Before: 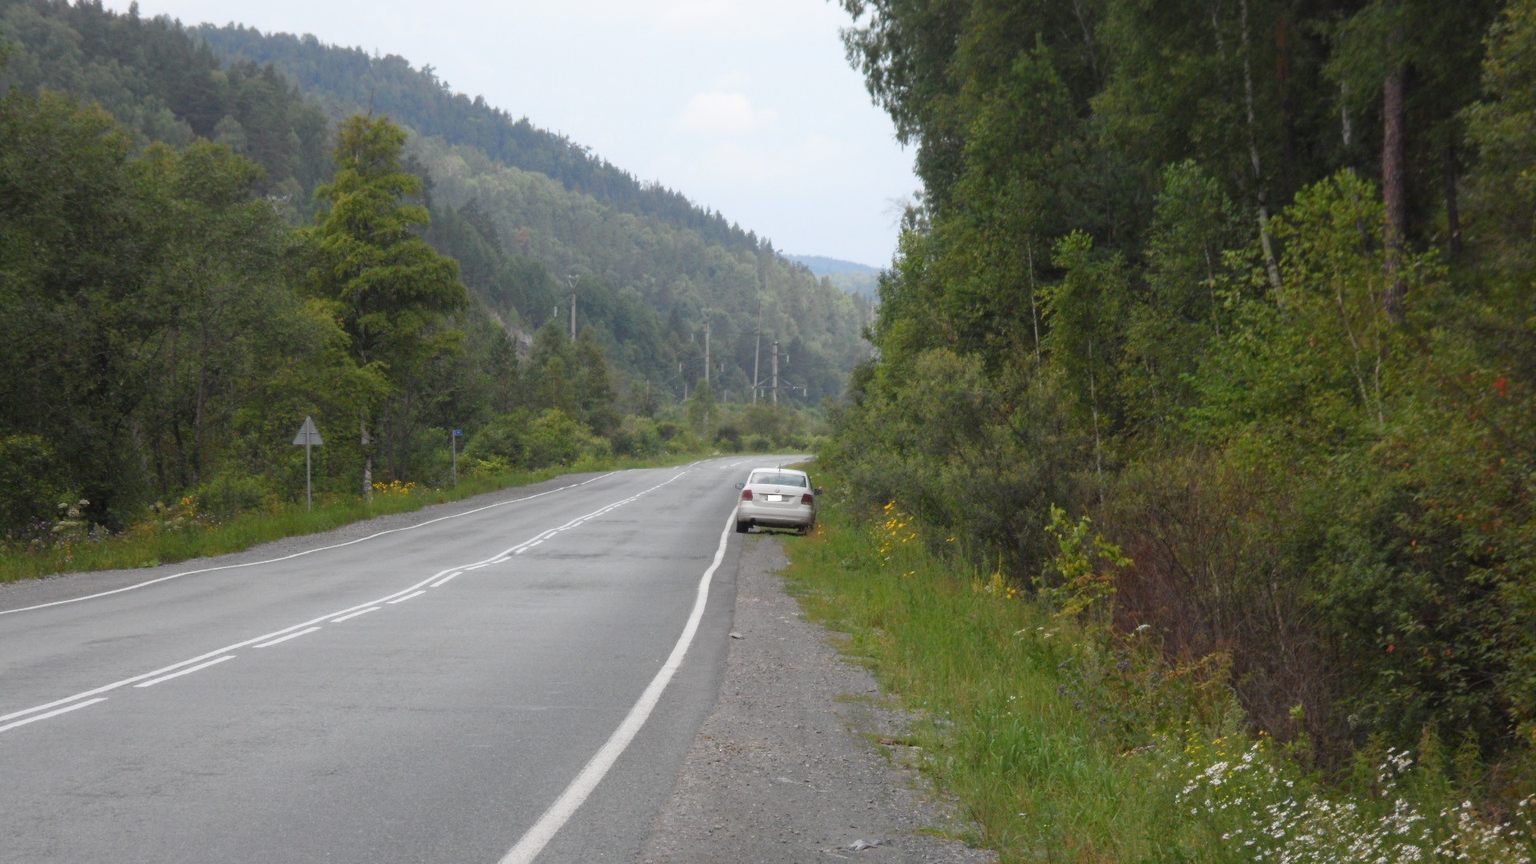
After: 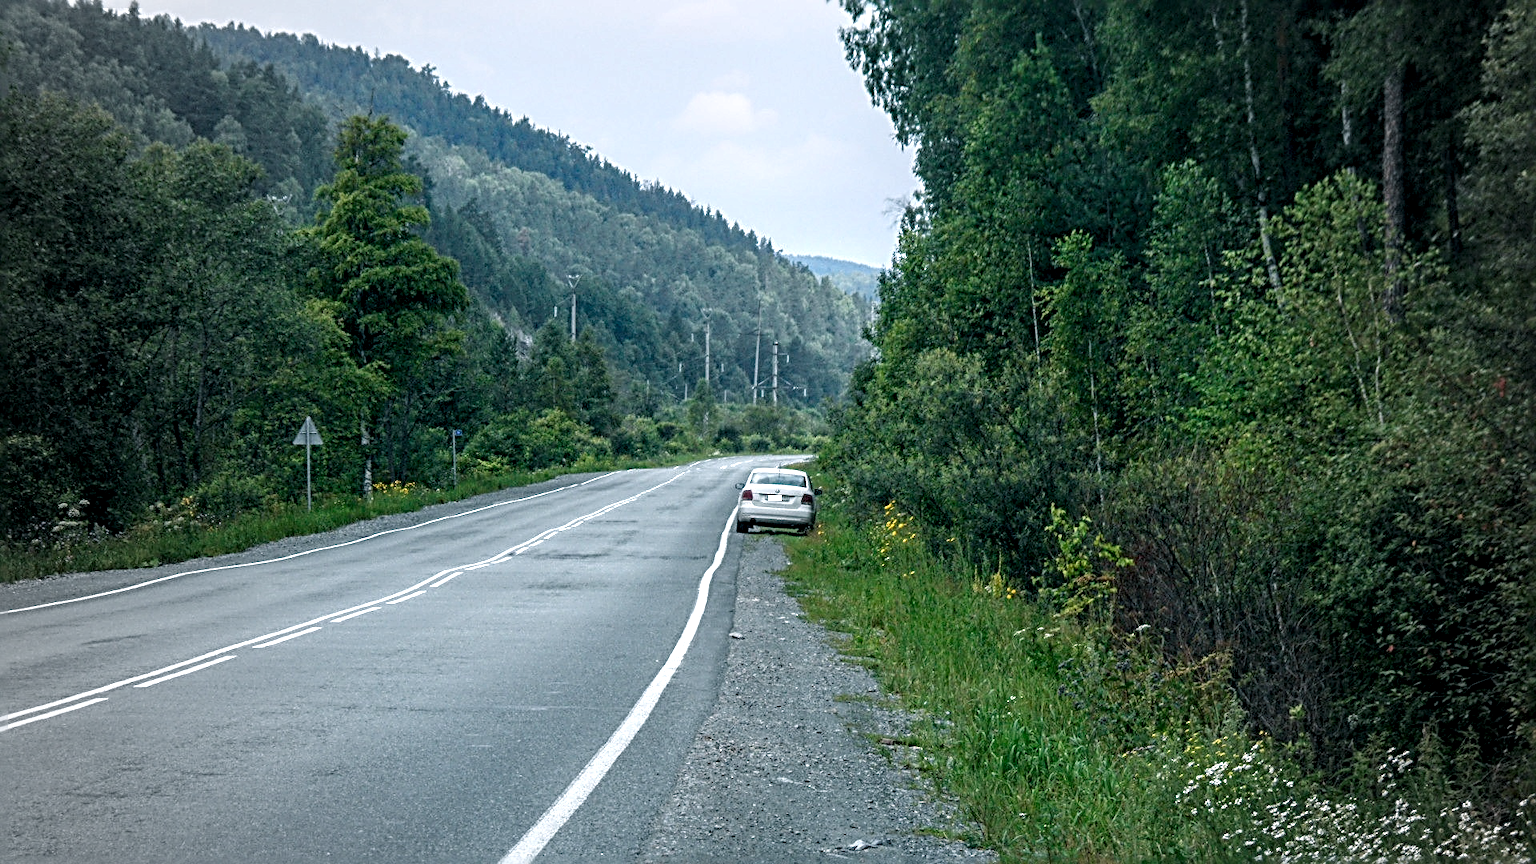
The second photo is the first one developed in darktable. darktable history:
local contrast: highlights 9%, shadows 36%, detail 184%, midtone range 0.475
vignetting: fall-off start 64.39%, brightness -0.199, width/height ratio 0.879
color balance rgb: power › luminance -7.608%, power › chroma 2.295%, power › hue 221.71°, perceptual saturation grading › global saturation 29.722%, global vibrance -24.074%
sharpen: radius 3.676, amount 0.943
